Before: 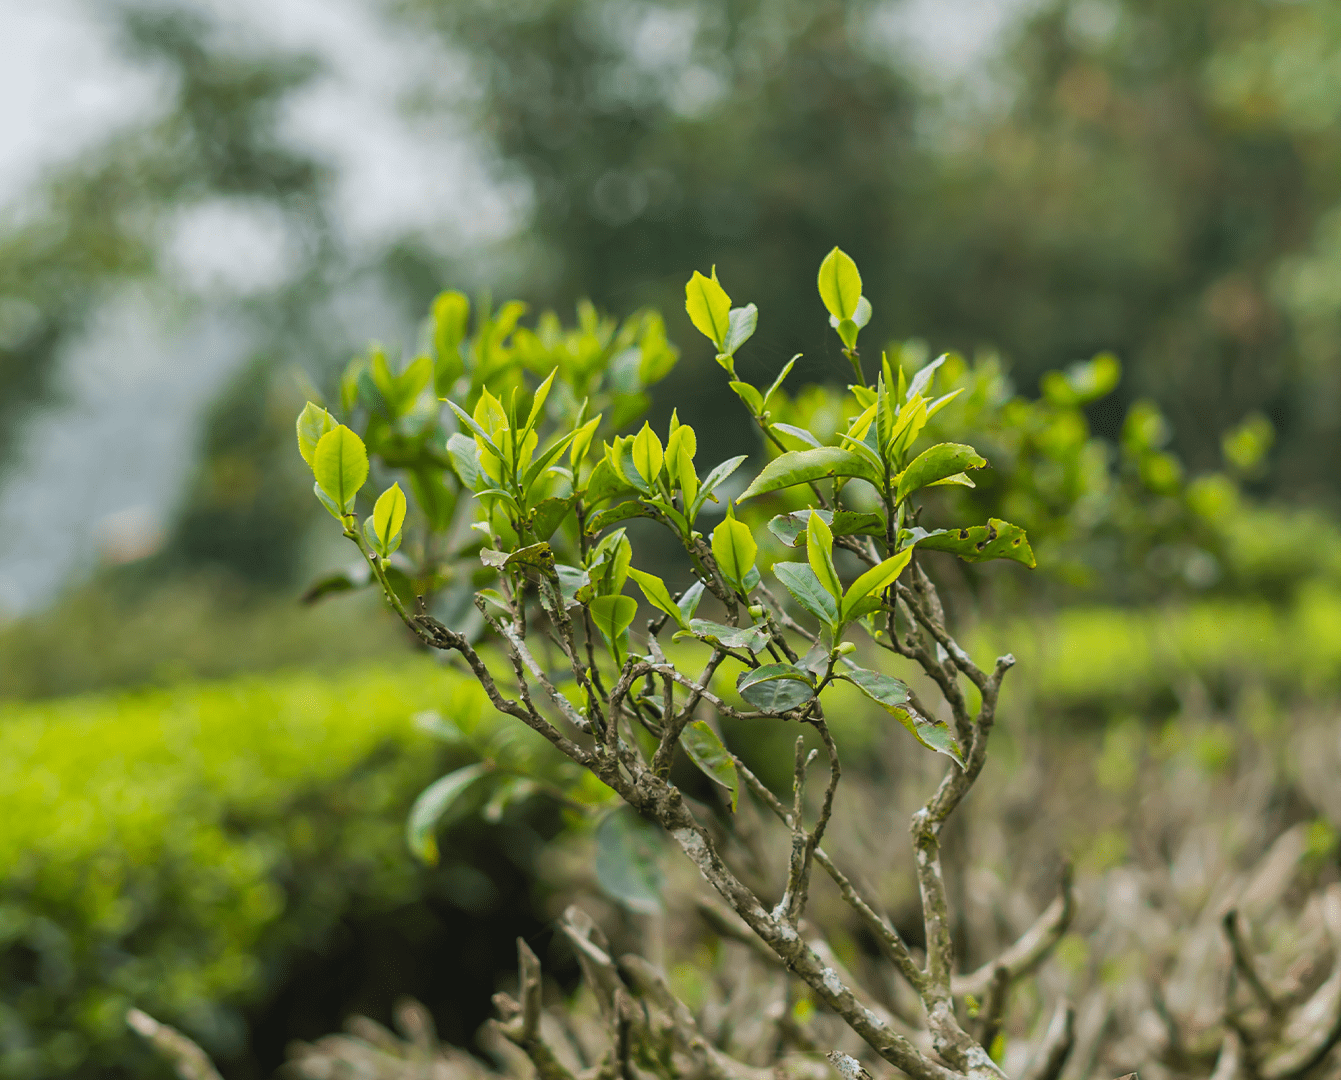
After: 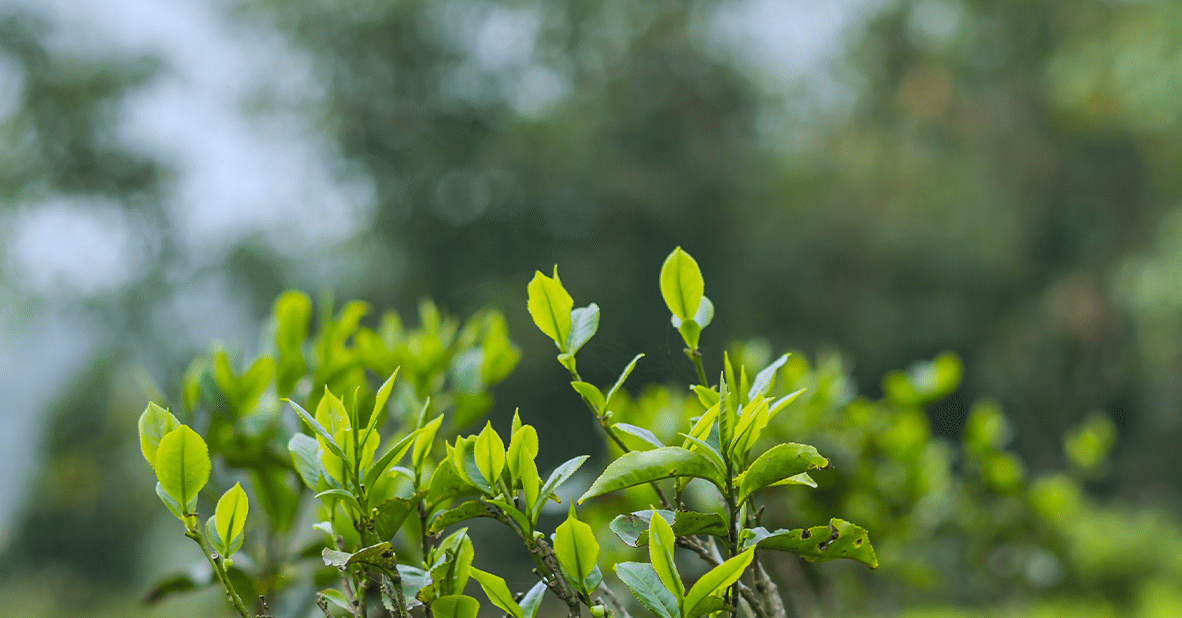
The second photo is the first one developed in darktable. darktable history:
white balance: red 0.924, blue 1.095
crop and rotate: left 11.812%, bottom 42.776%
color balance: contrast fulcrum 17.78%
